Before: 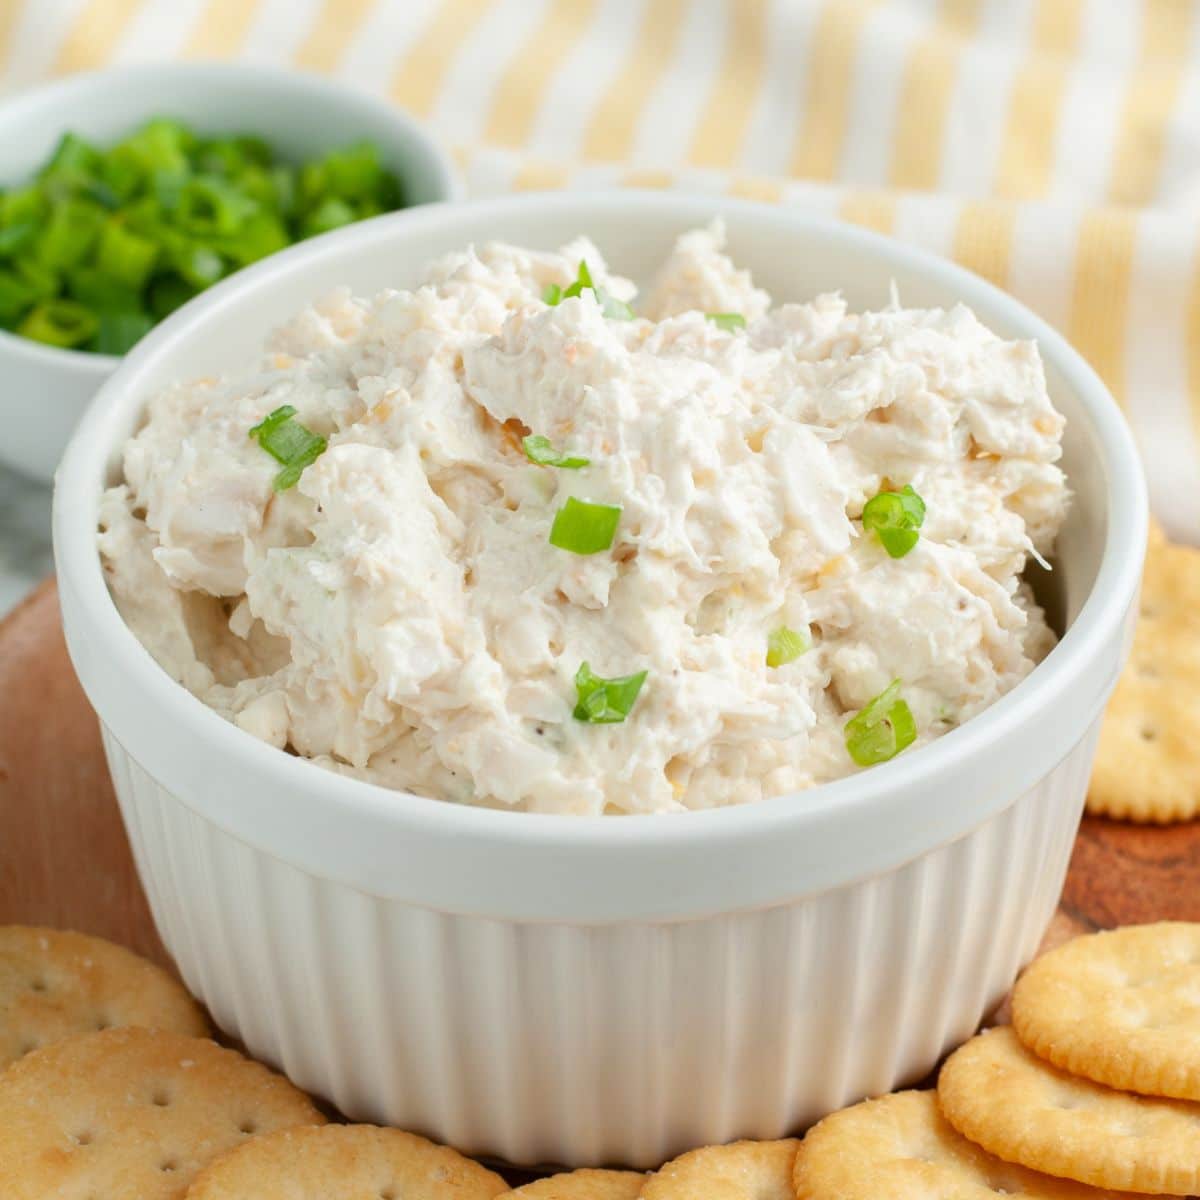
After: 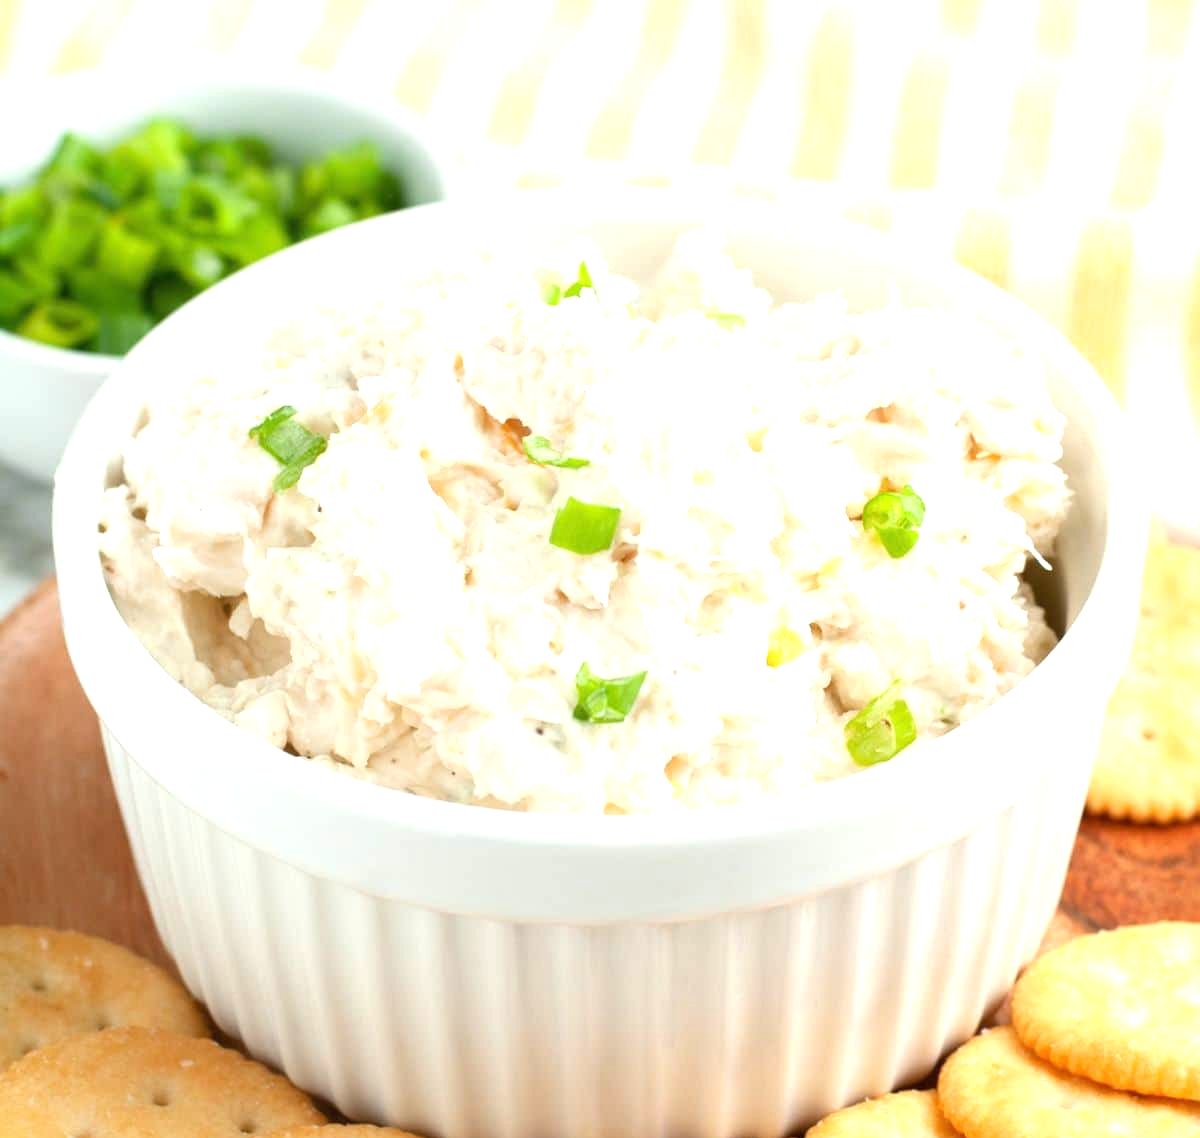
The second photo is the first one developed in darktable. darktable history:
crop and rotate: top 0%, bottom 5.097%
exposure: black level correction 0, exposure 0.877 EV, compensate exposure bias true, compensate highlight preservation false
